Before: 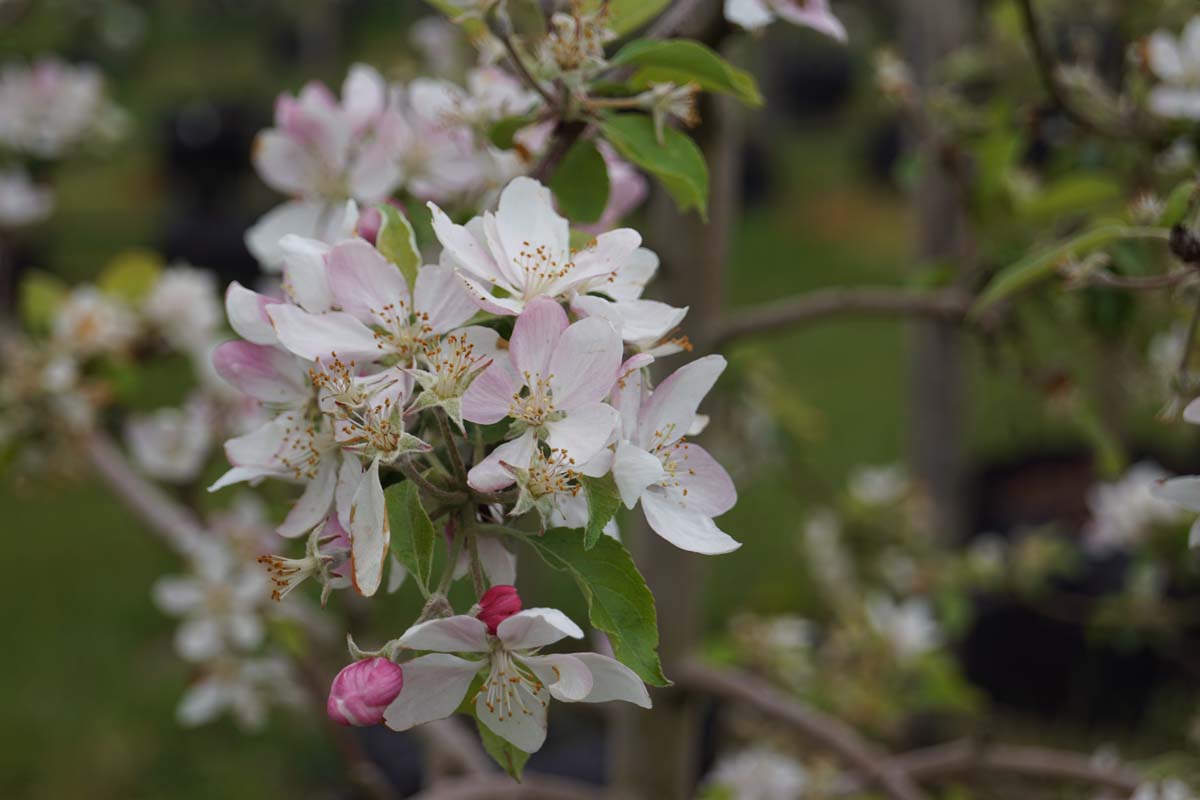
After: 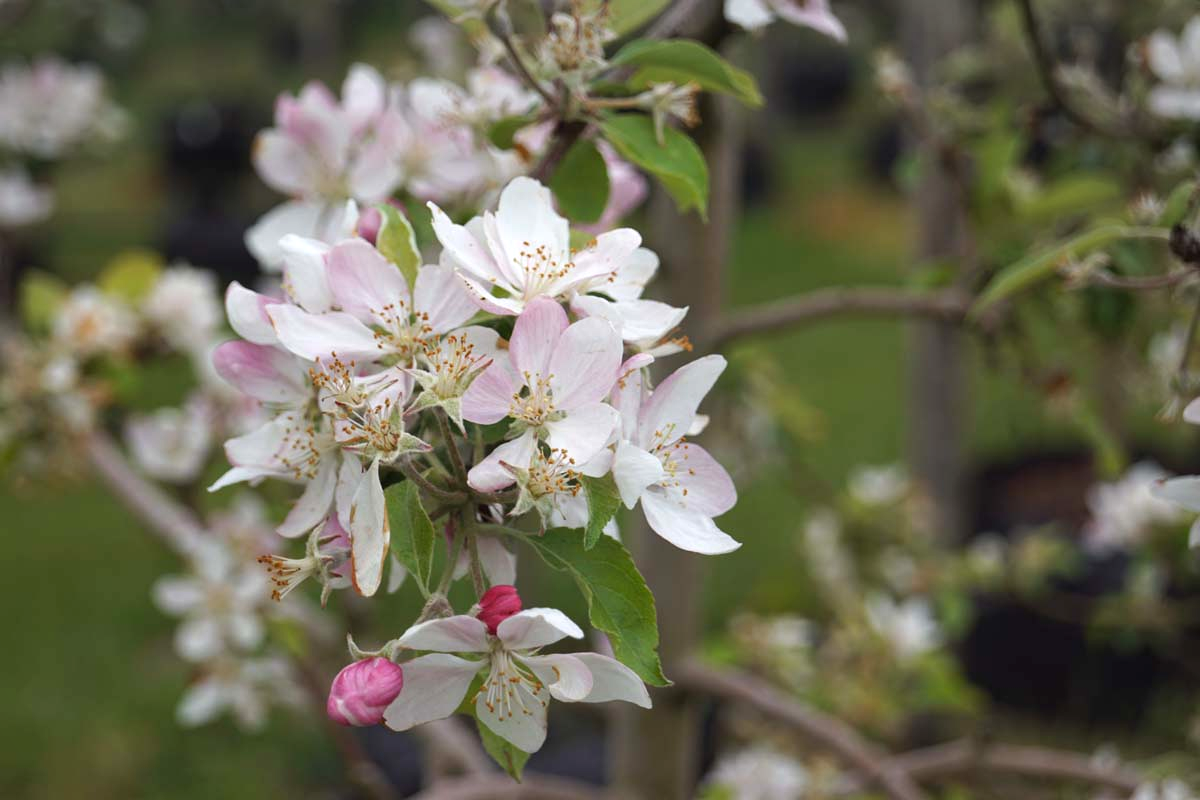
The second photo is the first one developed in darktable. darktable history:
vignetting: fall-off start 99.26%, brightness -0.184, saturation -0.308, center (-0.026, 0.404), width/height ratio 1.307
exposure: black level correction 0, exposure 0.599 EV, compensate highlight preservation false
